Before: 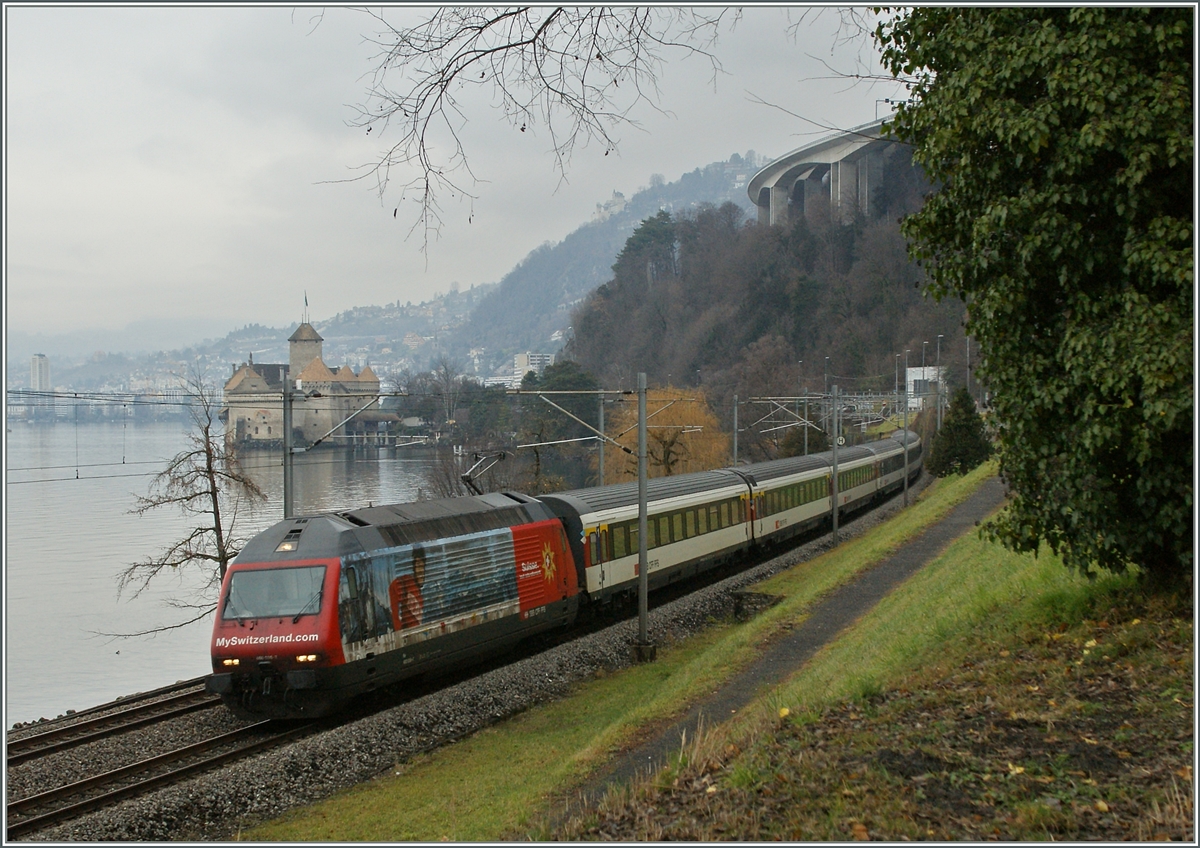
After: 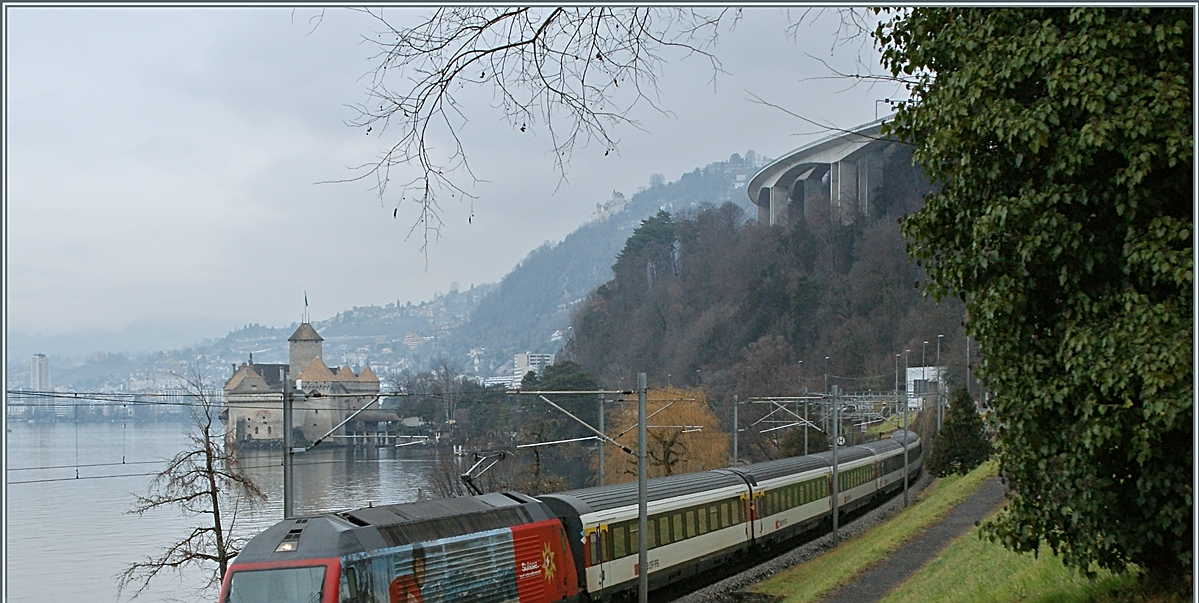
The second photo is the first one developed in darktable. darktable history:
crop: bottom 28.871%
sharpen: on, module defaults
color correction: highlights a* -0.846, highlights b* -8.17
